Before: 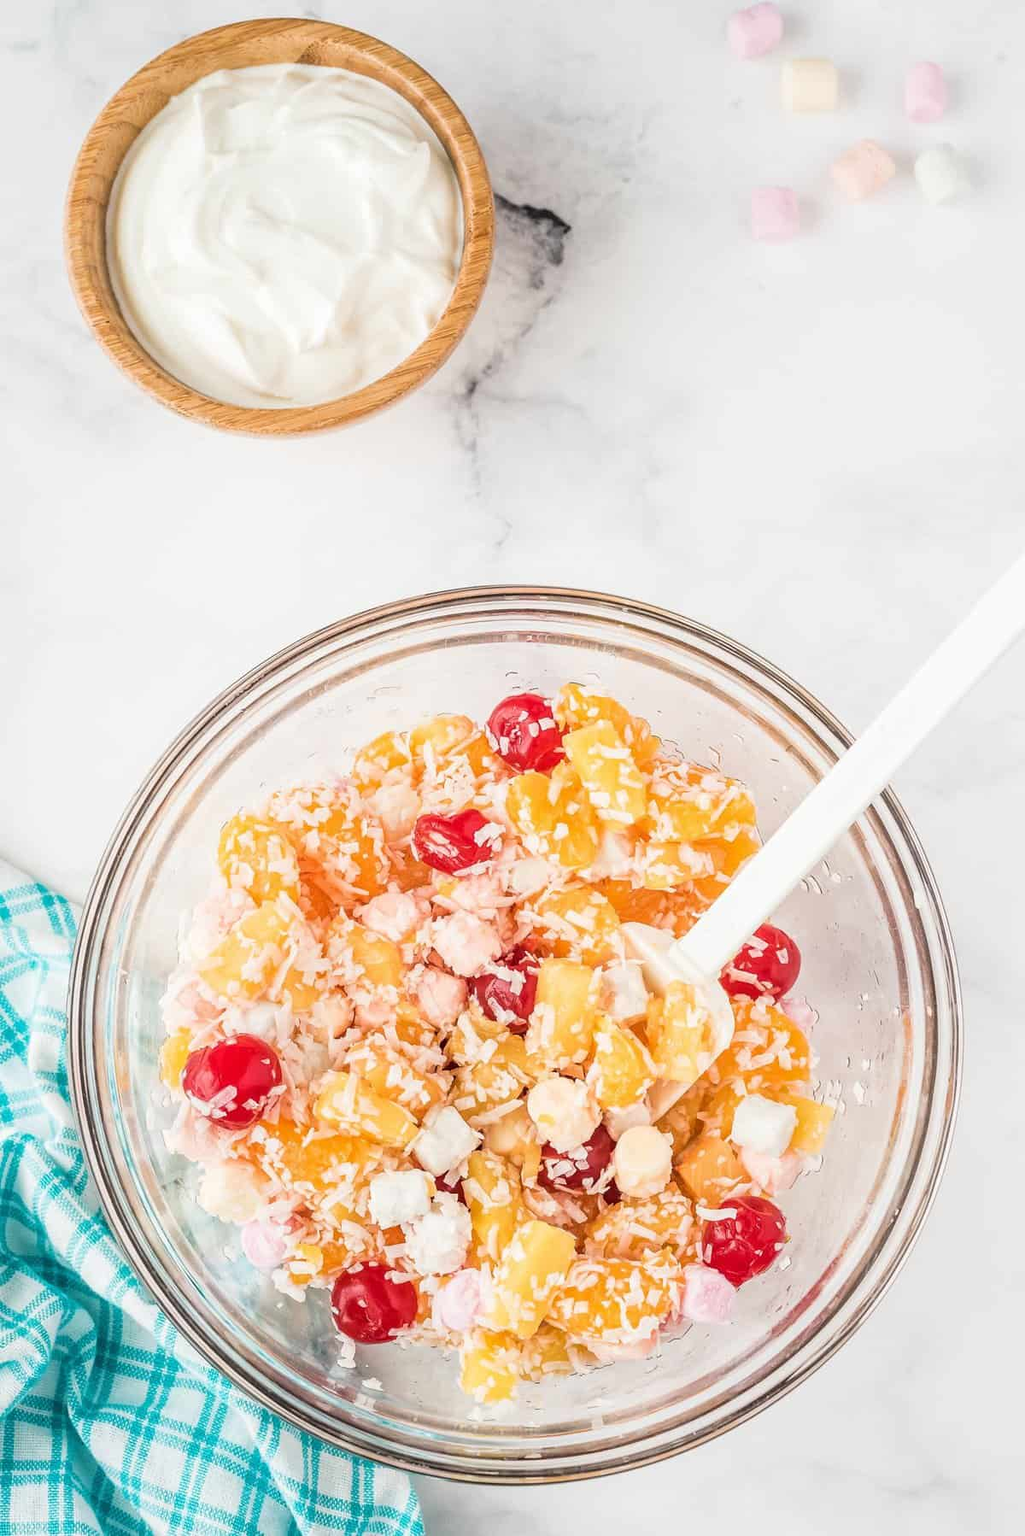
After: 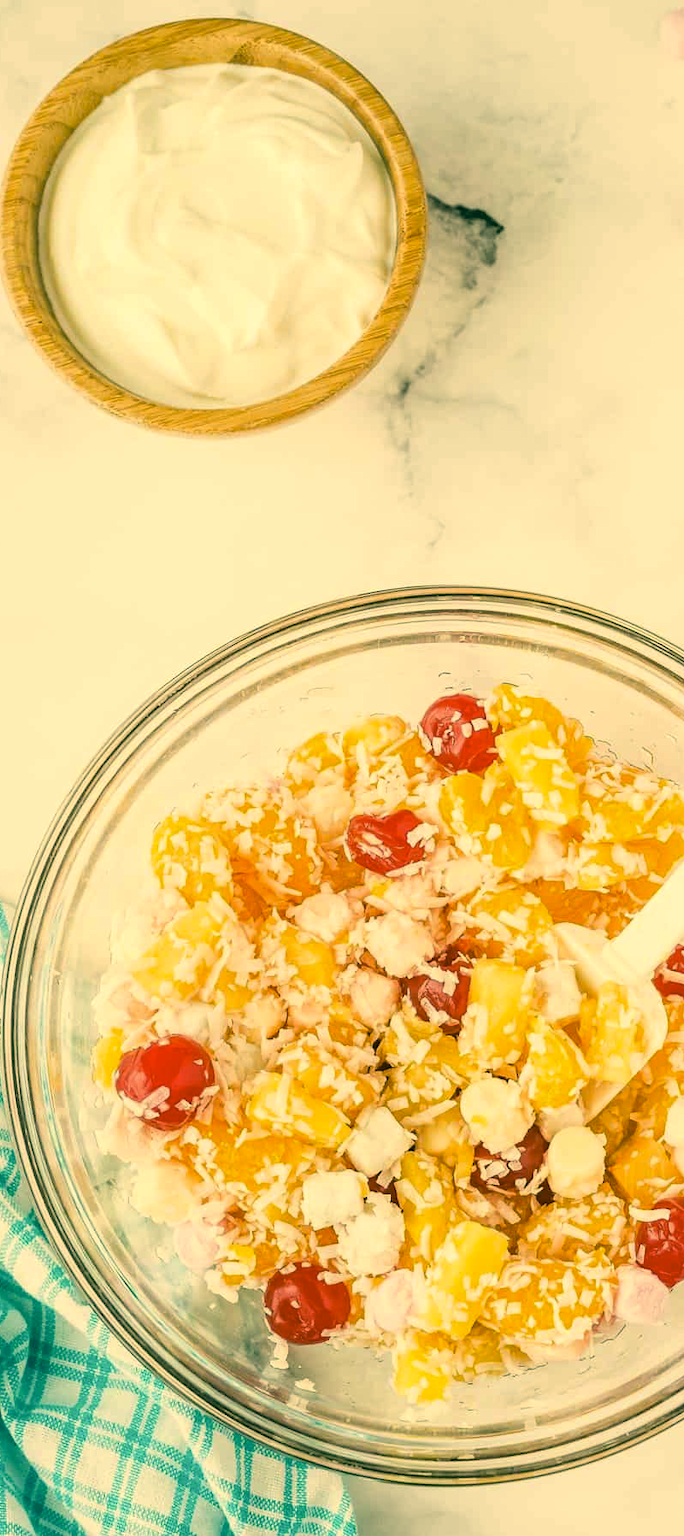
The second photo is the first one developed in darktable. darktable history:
crop and rotate: left 6.609%, right 26.578%
color correction: highlights a* 5.63, highlights b* 33.7, shadows a* -26.56, shadows b* 3.99
